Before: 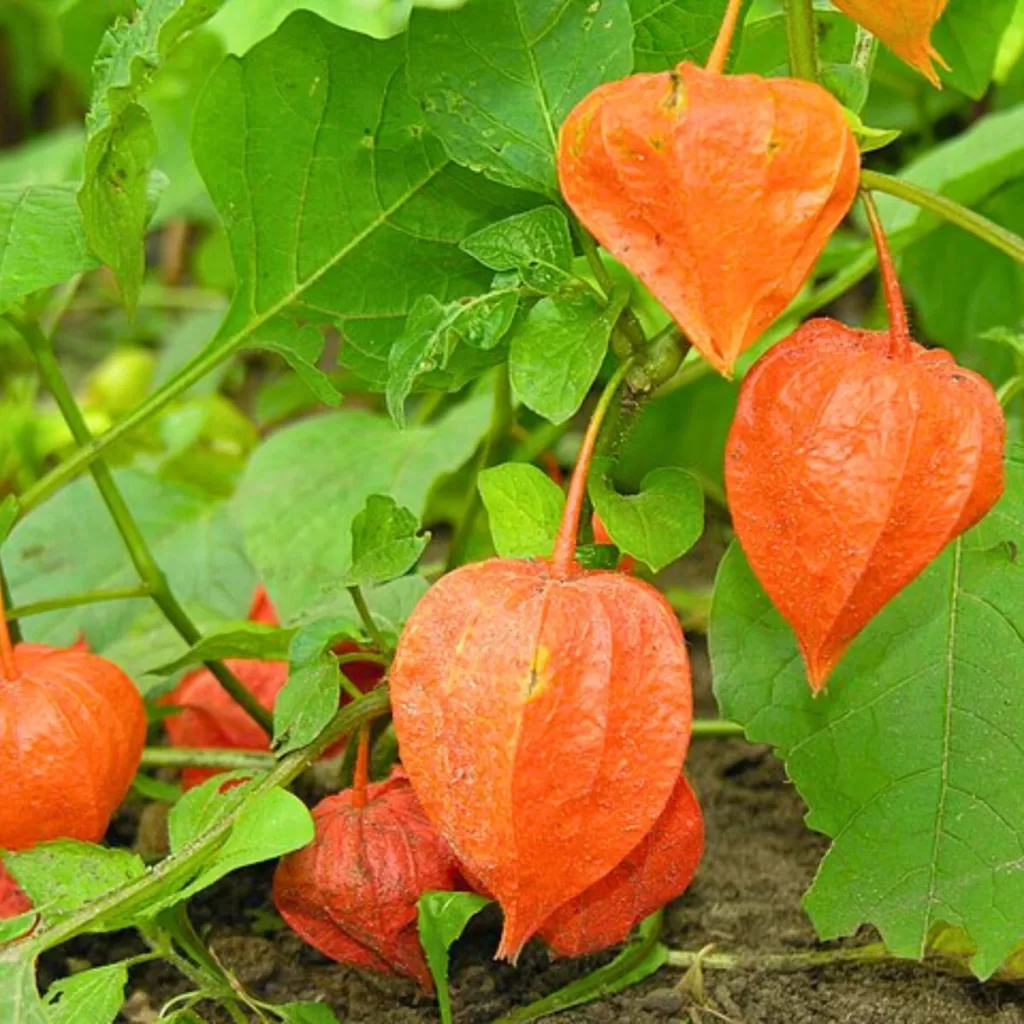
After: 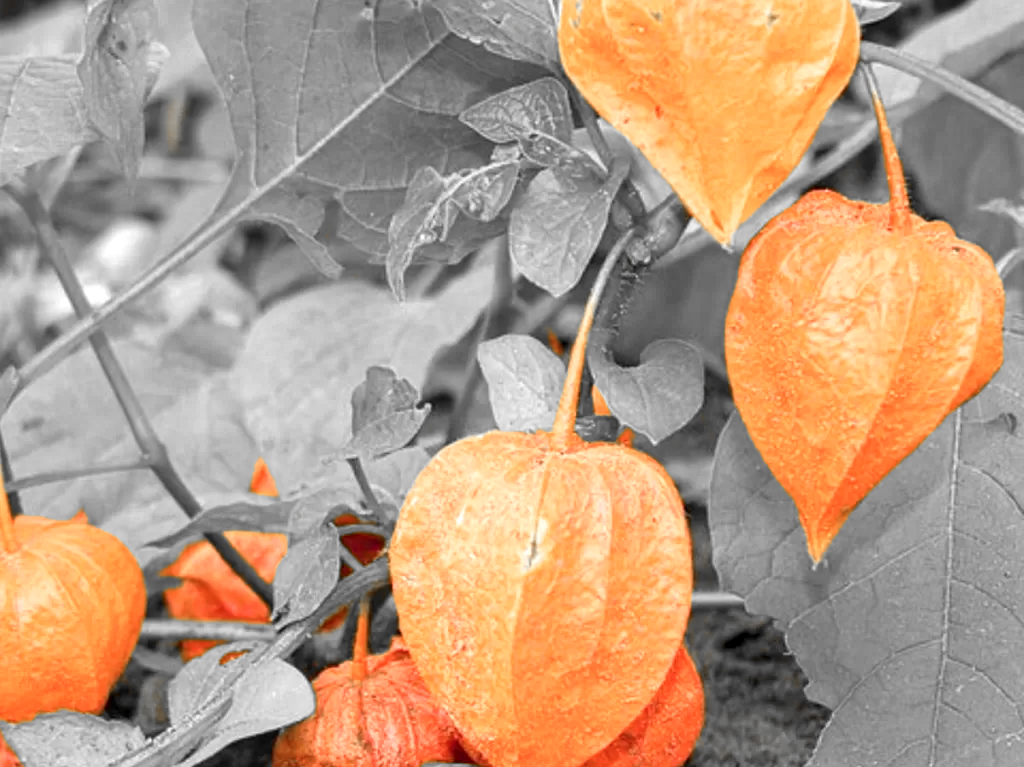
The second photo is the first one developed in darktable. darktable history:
crop and rotate: top 12.559%, bottom 12.528%
local contrast: on, module defaults
exposure: exposure 0.124 EV, compensate highlight preservation false
color zones: curves: ch0 [(0, 0.65) (0.096, 0.644) (0.221, 0.539) (0.429, 0.5) (0.571, 0.5) (0.714, 0.5) (0.857, 0.5) (1, 0.65)]; ch1 [(0, 0.5) (0.143, 0.5) (0.257, -0.002) (0.429, 0.04) (0.571, -0.001) (0.714, -0.015) (0.857, 0.024) (1, 0.5)]
